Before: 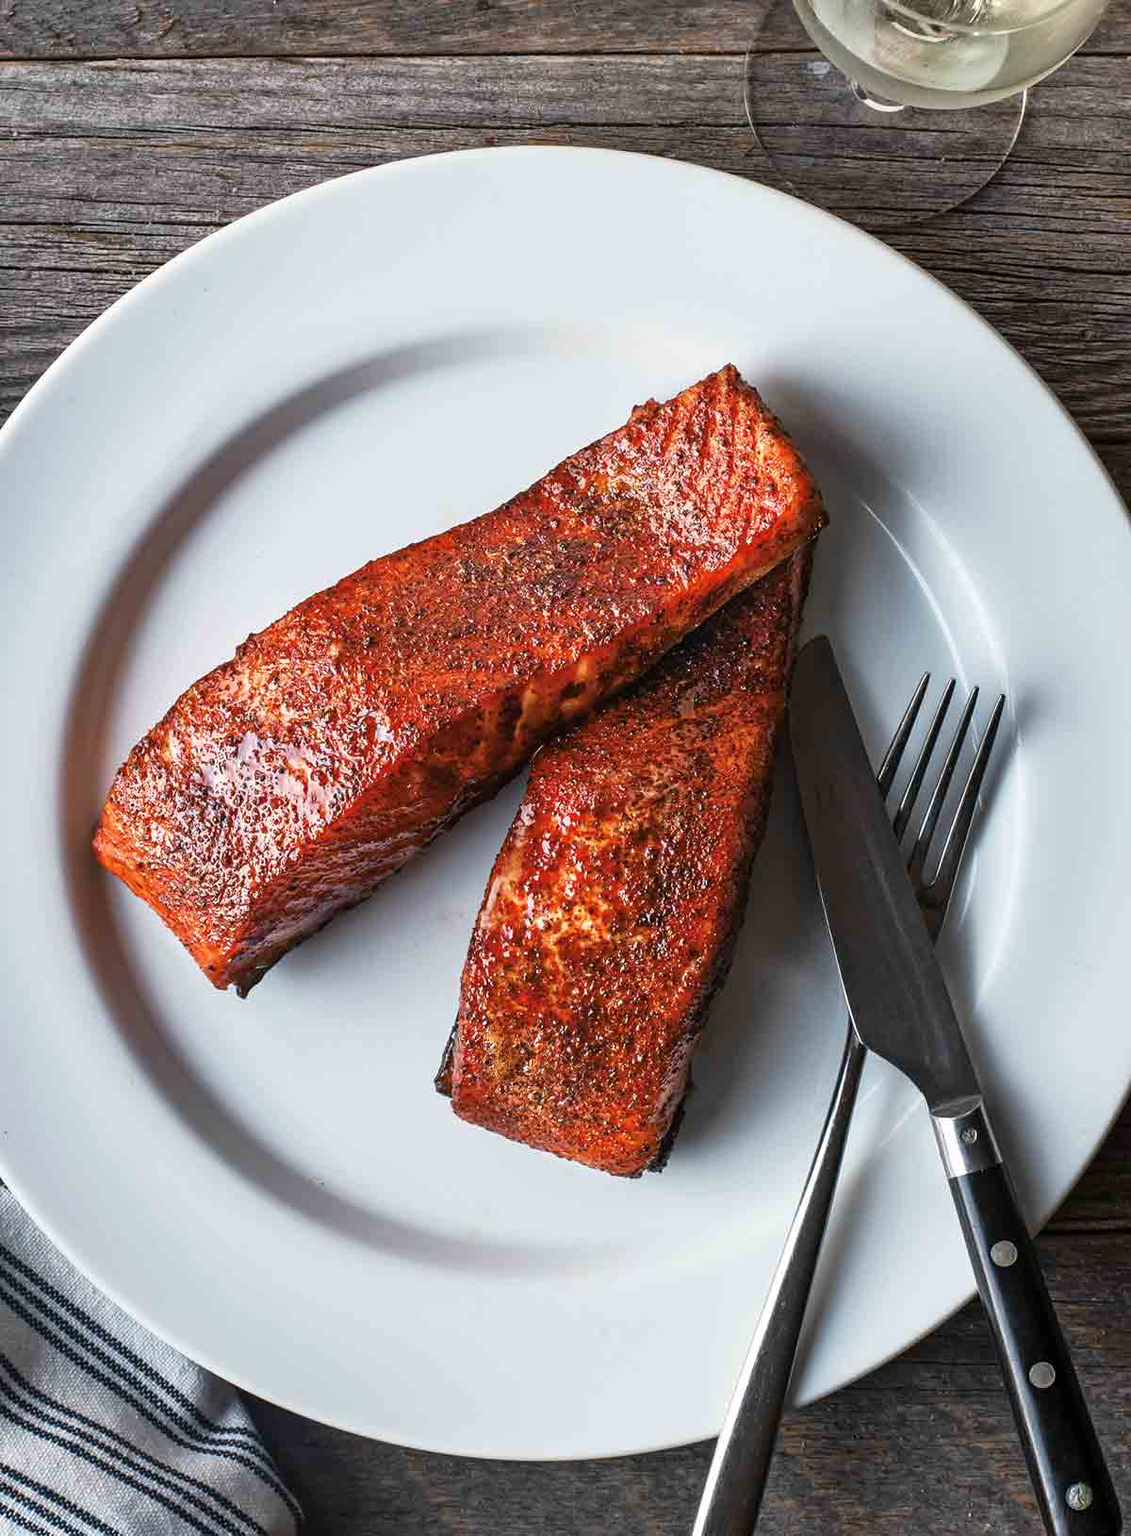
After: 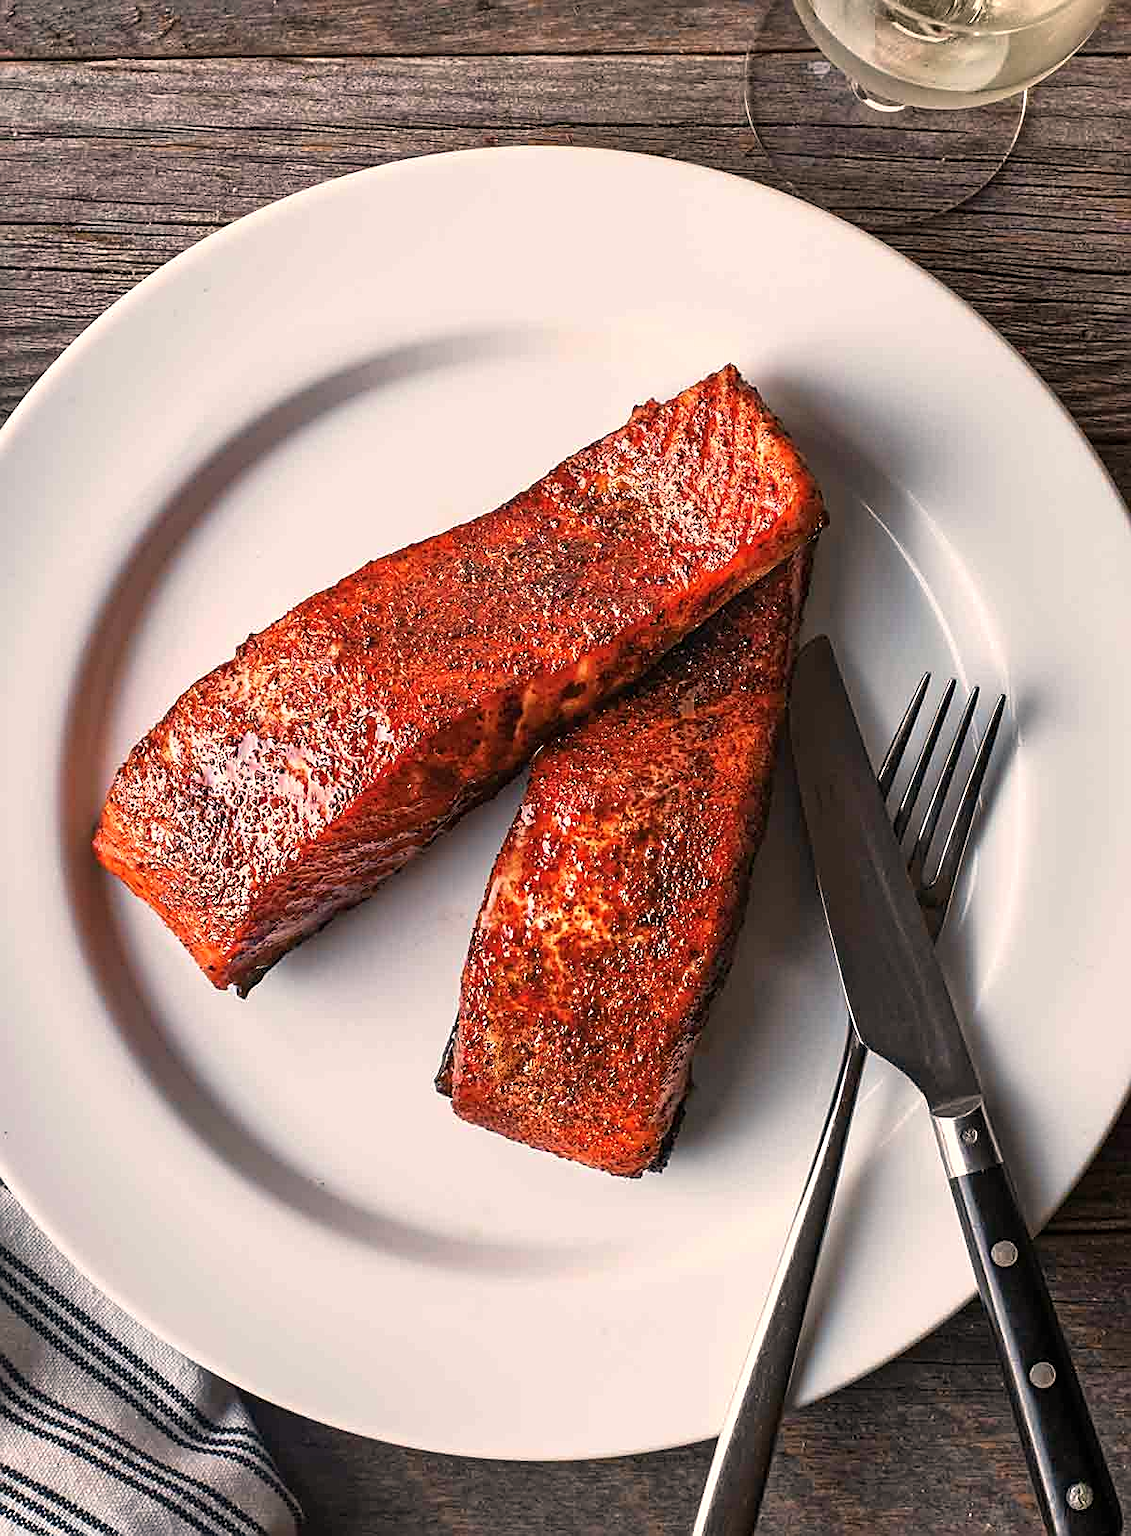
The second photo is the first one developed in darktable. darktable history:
white balance: red 1.127, blue 0.943
sharpen: on, module defaults
